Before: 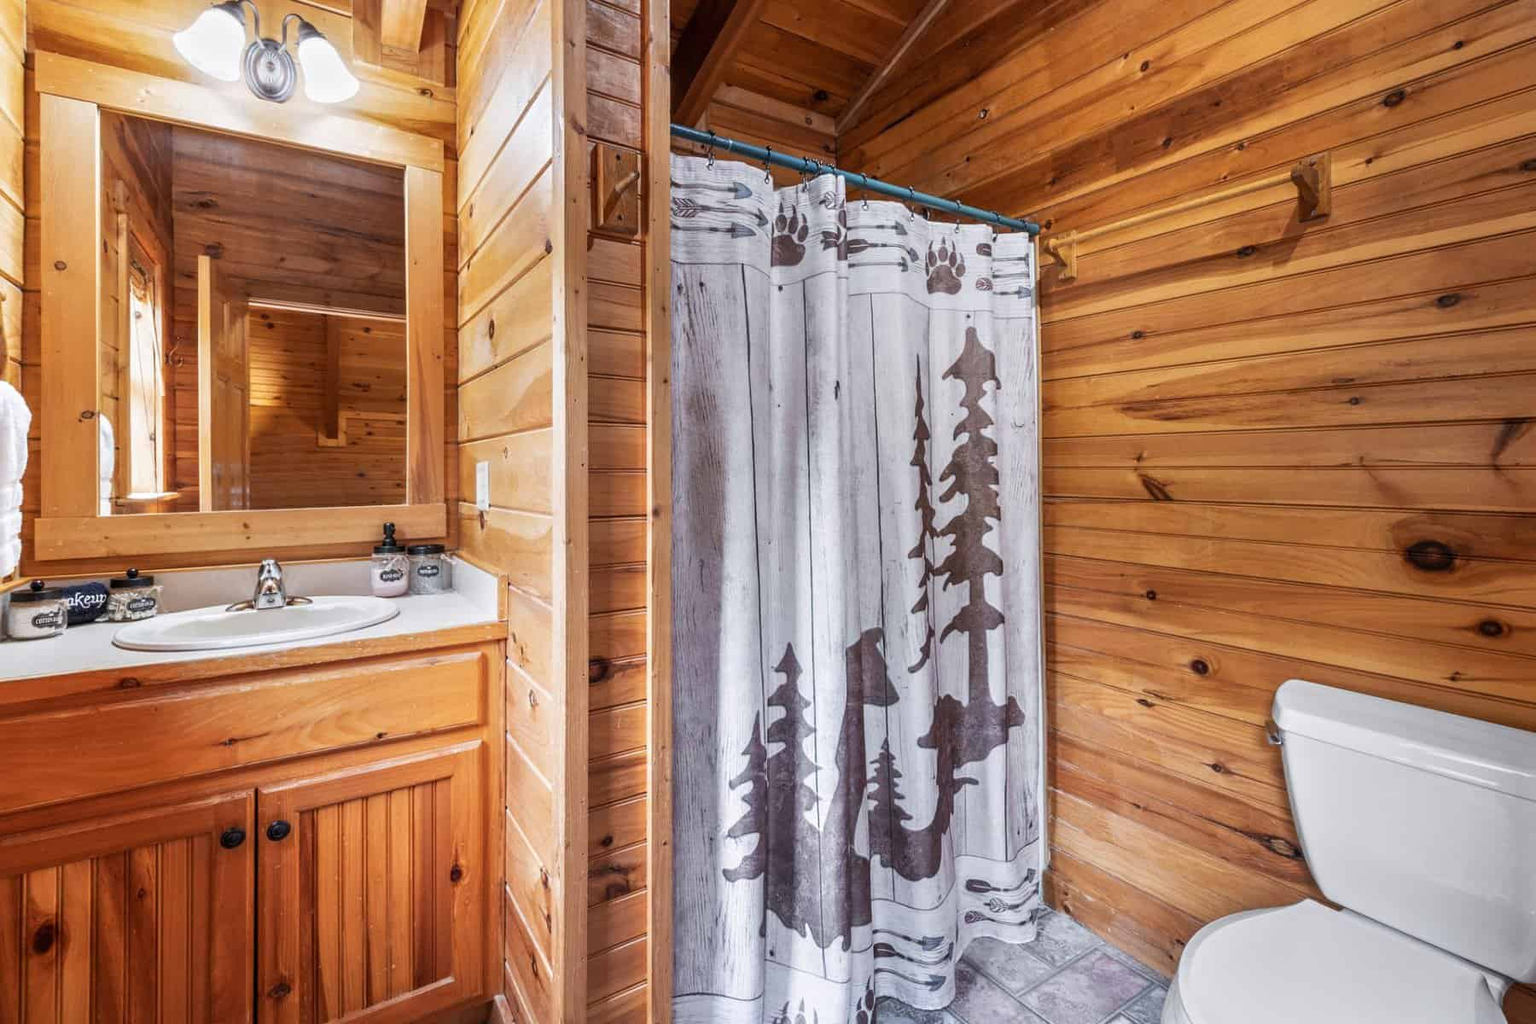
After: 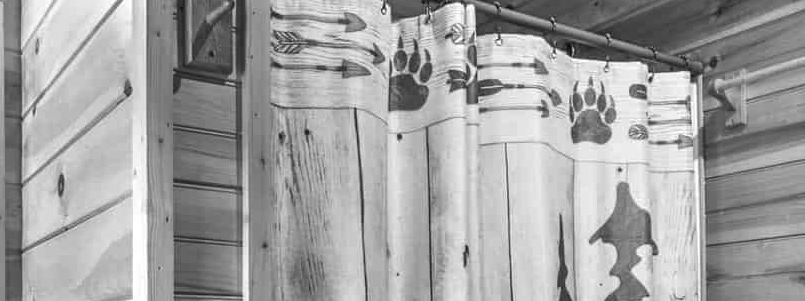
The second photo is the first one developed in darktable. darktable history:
monochrome: on, module defaults
crop: left 28.64%, top 16.832%, right 26.637%, bottom 58.055%
white balance: red 1.123, blue 0.83
color balance: lift [1, 1.001, 0.999, 1.001], gamma [1, 1.004, 1.007, 0.993], gain [1, 0.991, 0.987, 1.013], contrast 10%, output saturation 120%
rgb levels: mode RGB, independent channels, levels [[0, 0.474, 1], [0, 0.5, 1], [0, 0.5, 1]]
